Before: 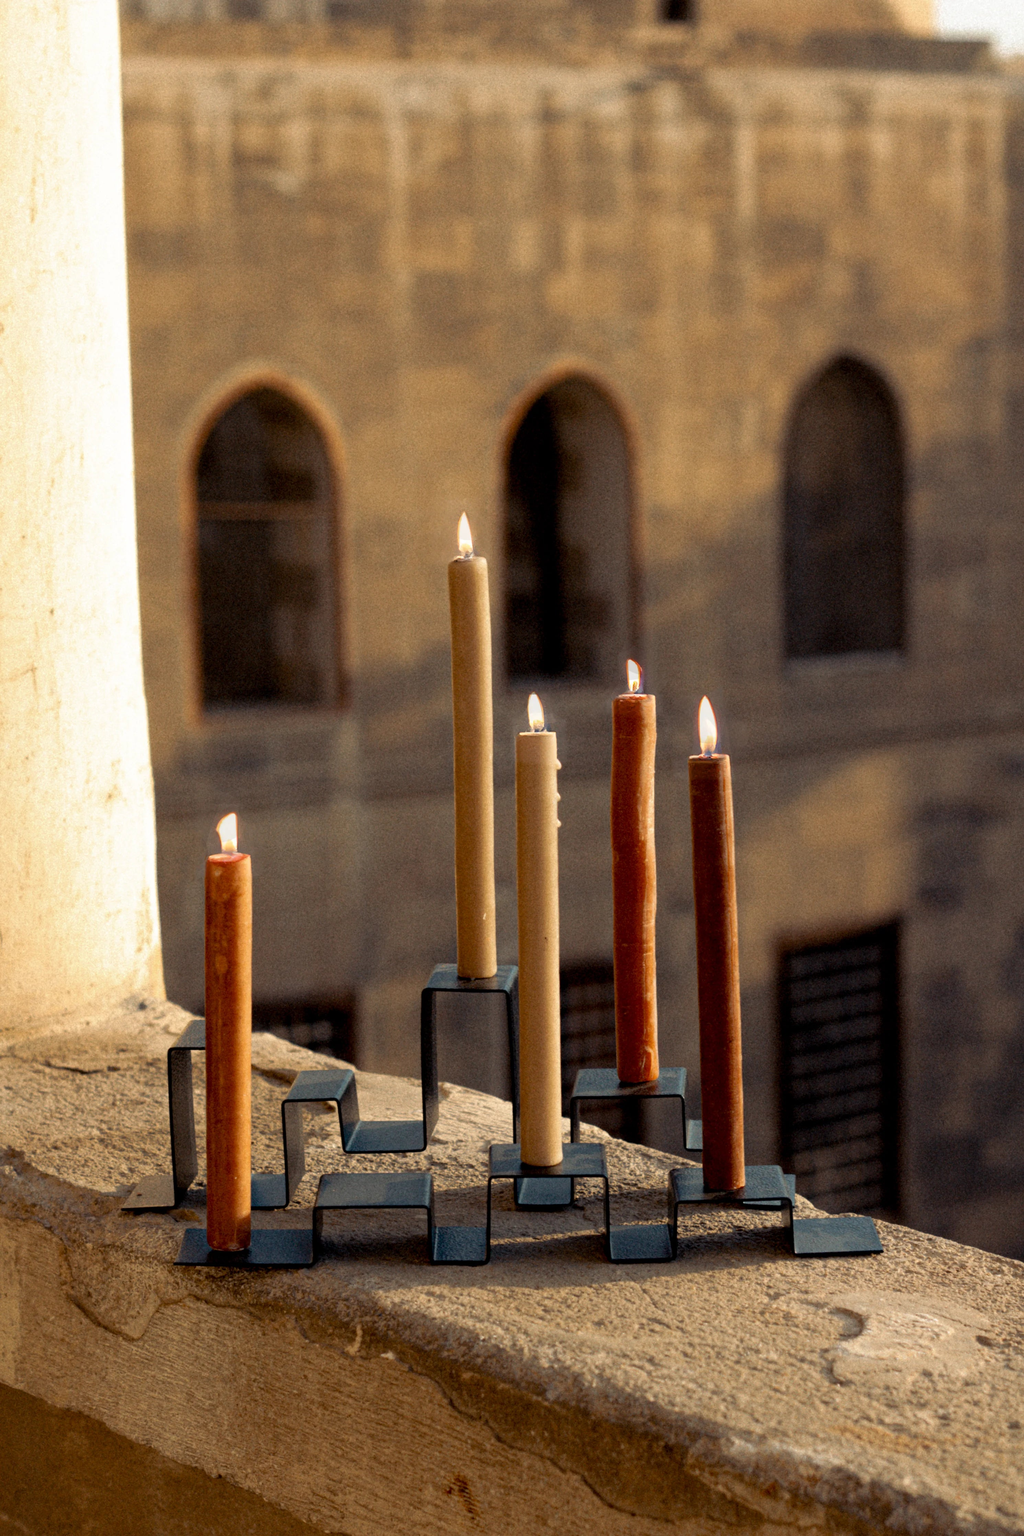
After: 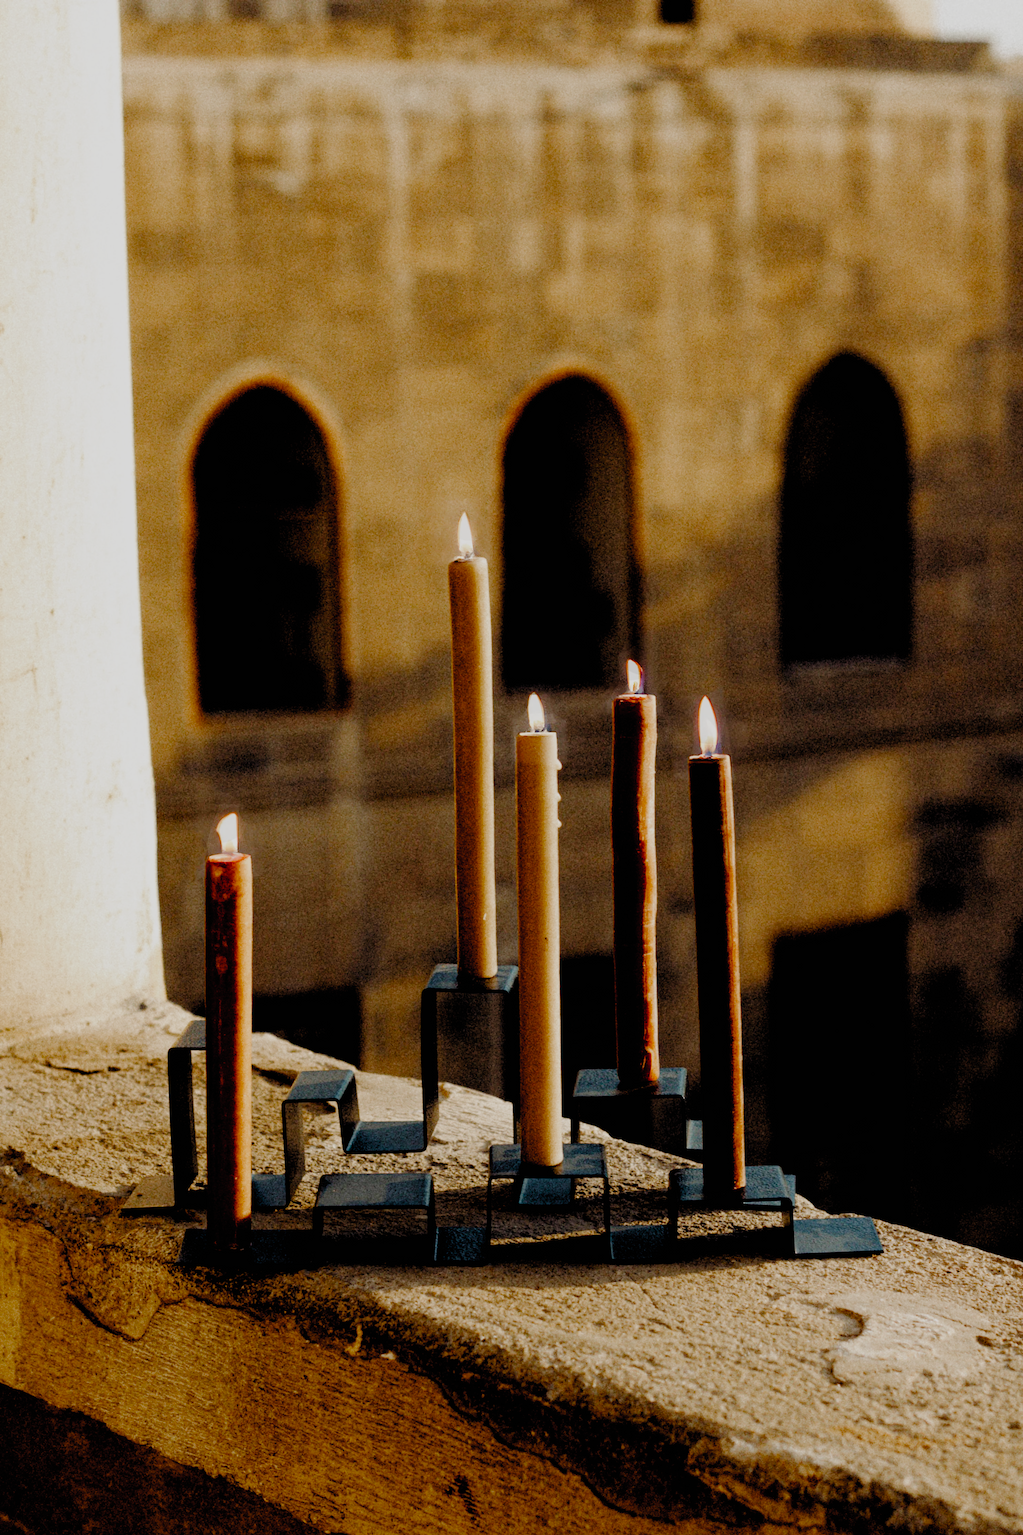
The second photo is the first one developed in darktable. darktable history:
filmic rgb: black relative exposure -2.85 EV, white relative exposure 4.56 EV, hardness 1.77, contrast 1.25, preserve chrominance no, color science v5 (2021)
color balance rgb: perceptual saturation grading › global saturation 20%, perceptual saturation grading › highlights -50%, perceptual saturation grading › shadows 30%
